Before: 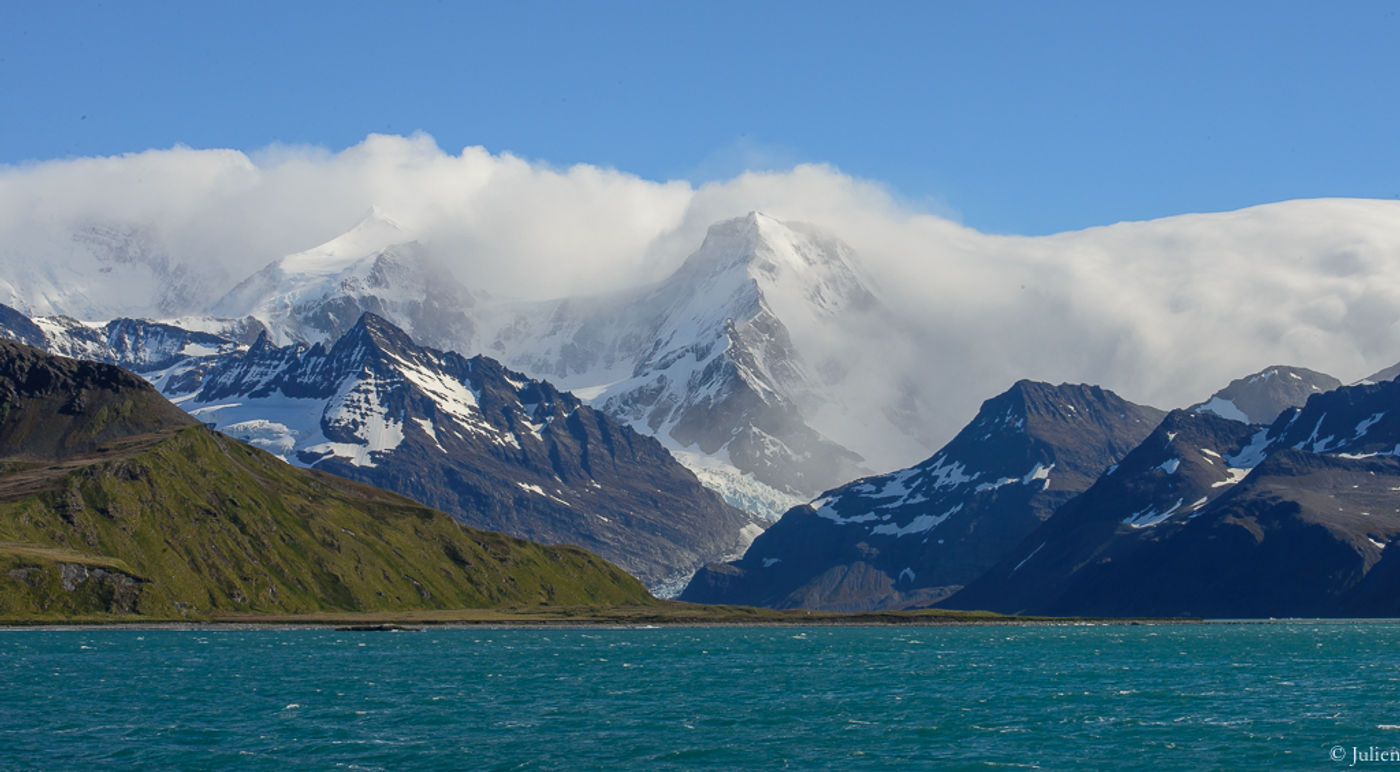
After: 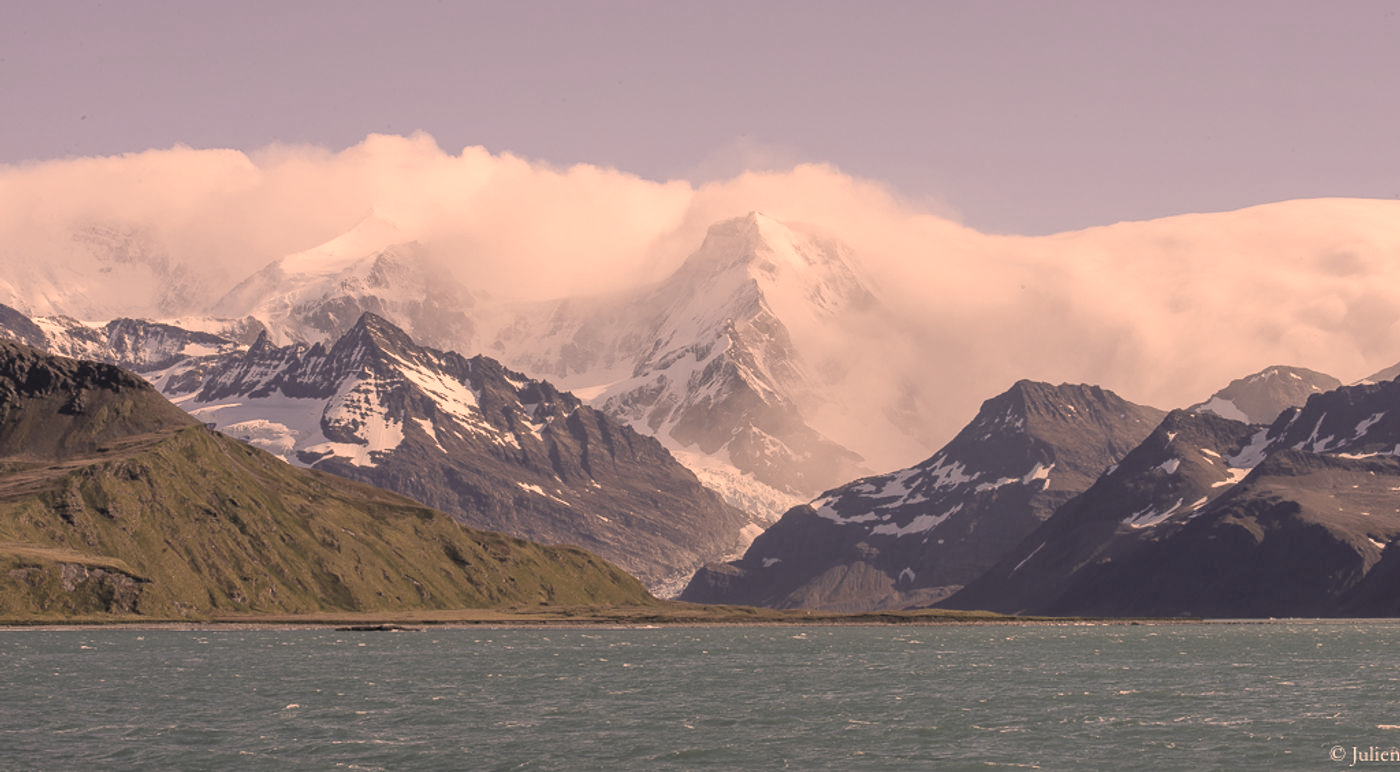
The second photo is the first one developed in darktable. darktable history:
white balance: red 1.045, blue 0.932
contrast brightness saturation: brightness 0.18, saturation -0.5
color correction: highlights a* 21.16, highlights b* 19.61
